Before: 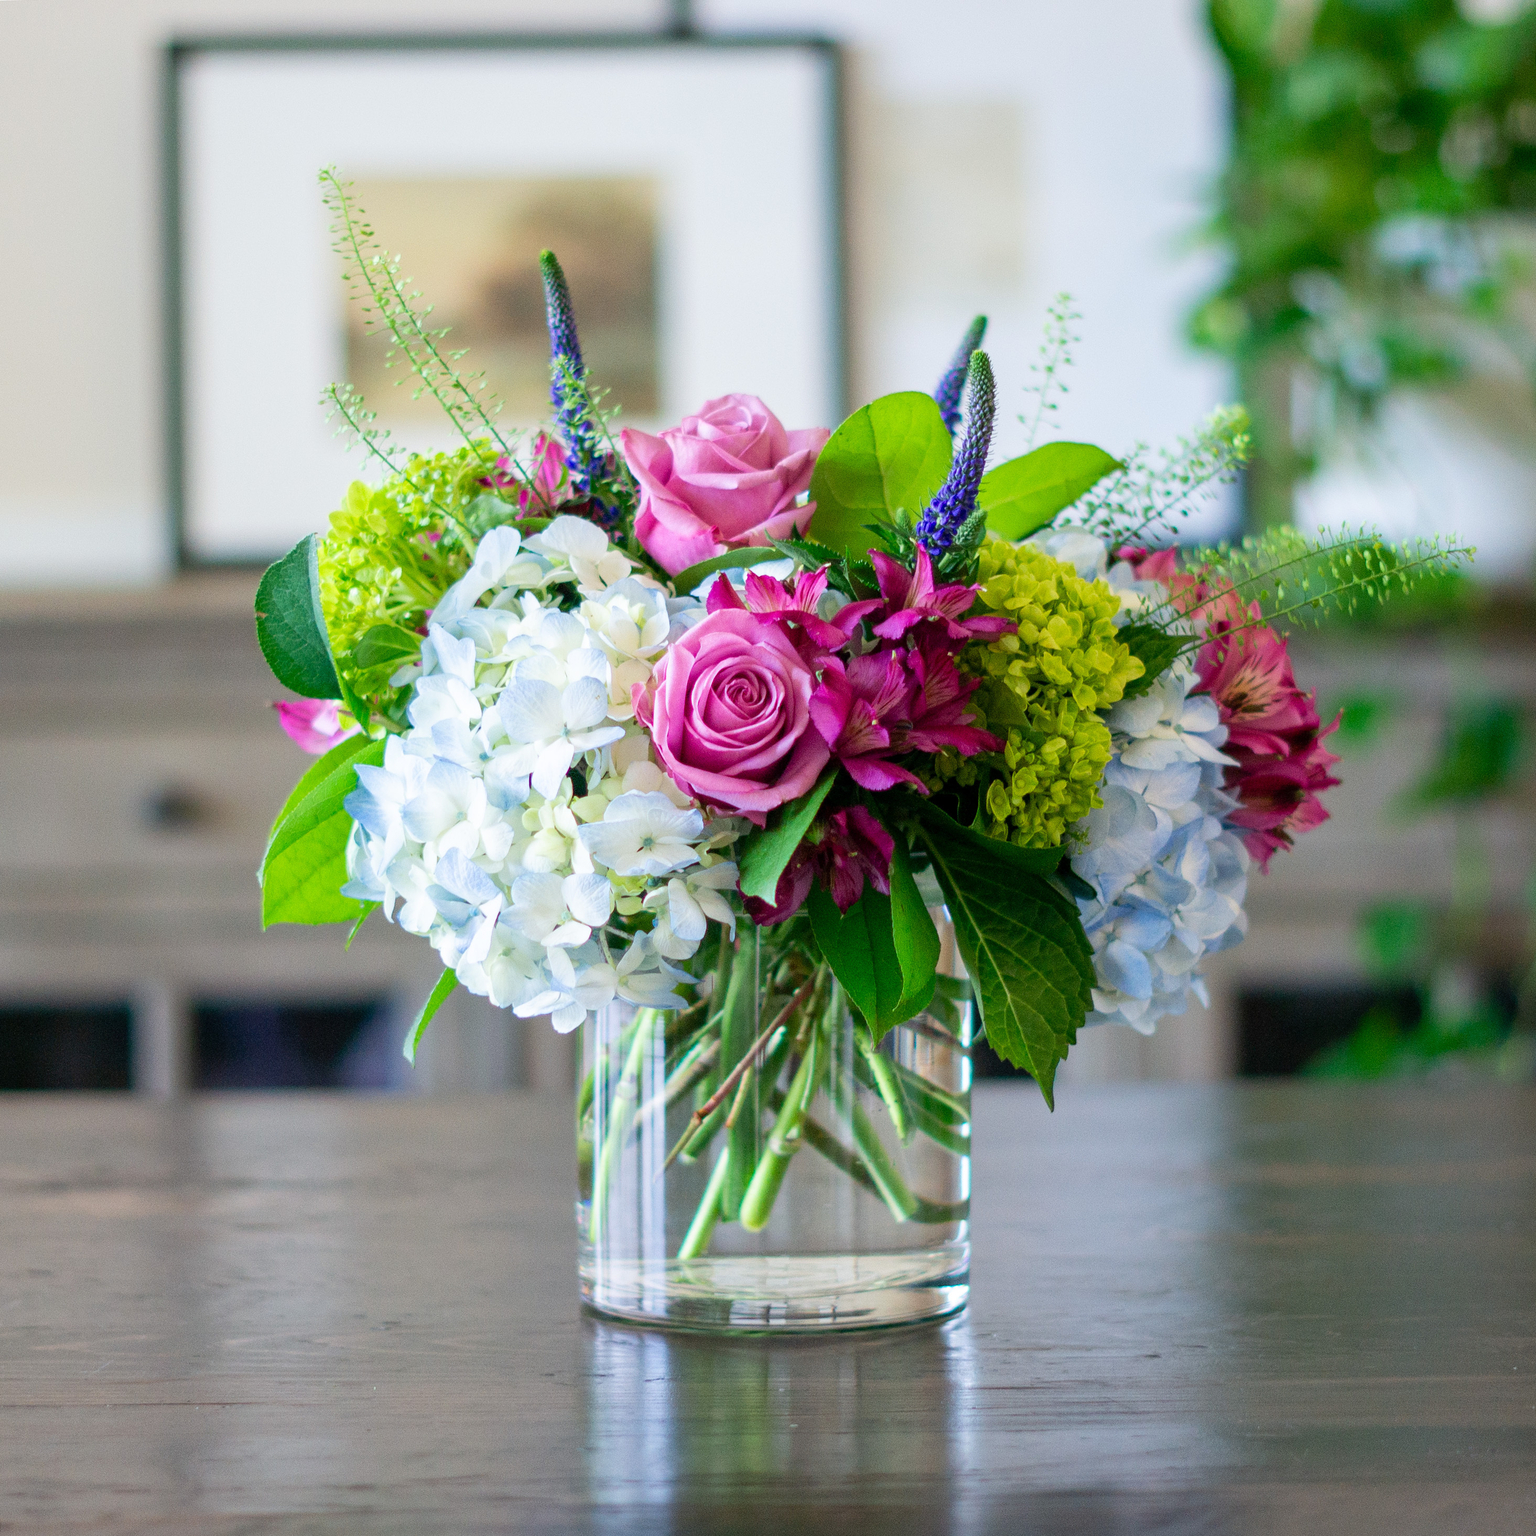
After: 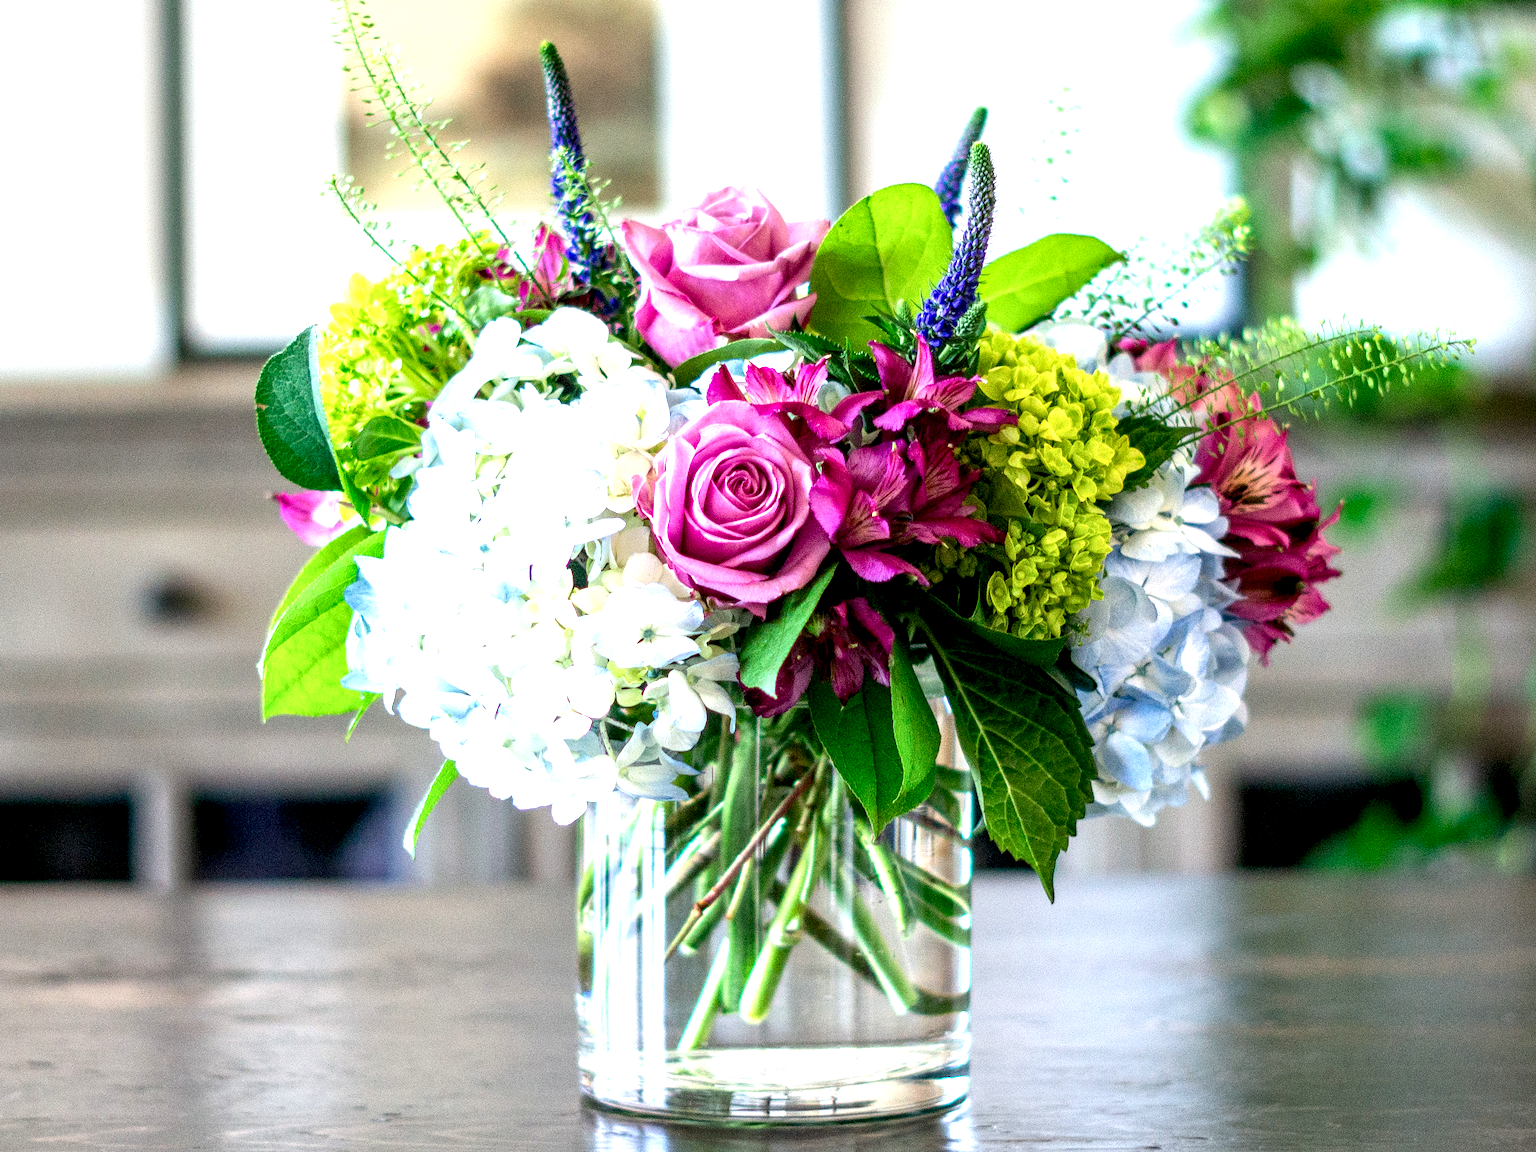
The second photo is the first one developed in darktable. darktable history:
exposure: exposure 0.779 EV, compensate highlight preservation false
local contrast: highlights 20%, shadows 71%, detail 170%
base curve: preserve colors none
crop: top 13.617%, bottom 11.344%
